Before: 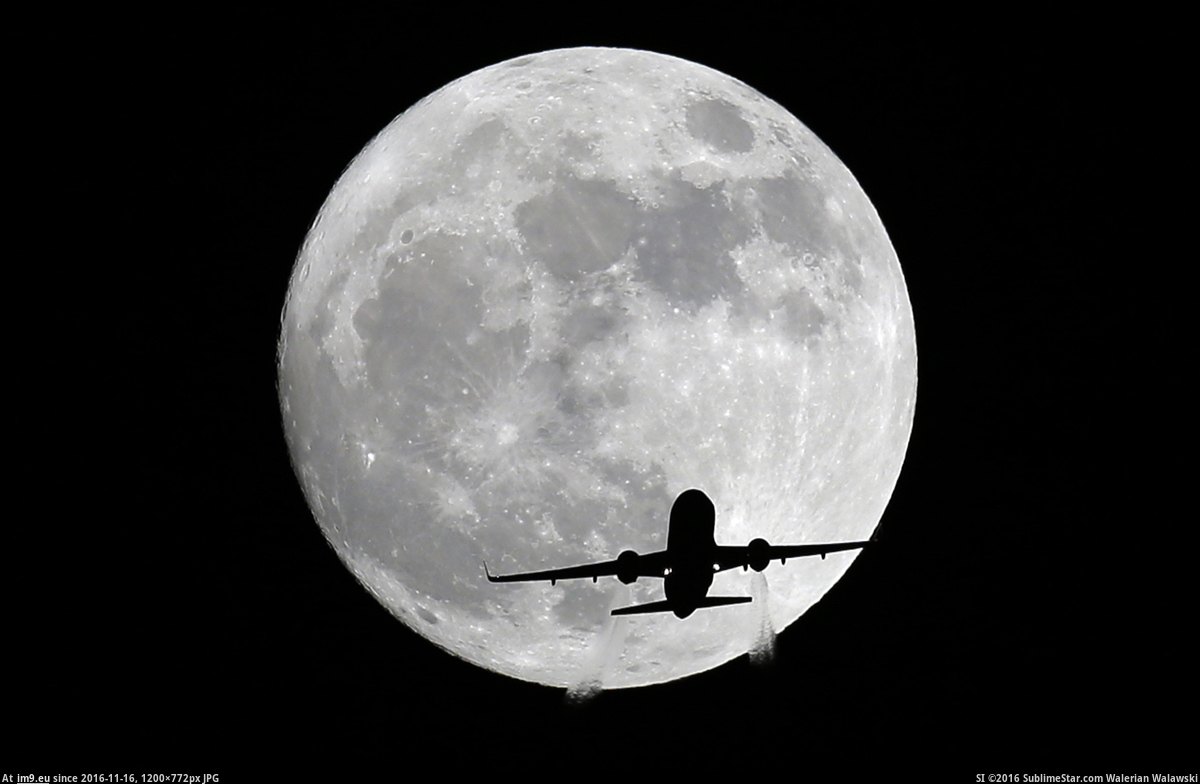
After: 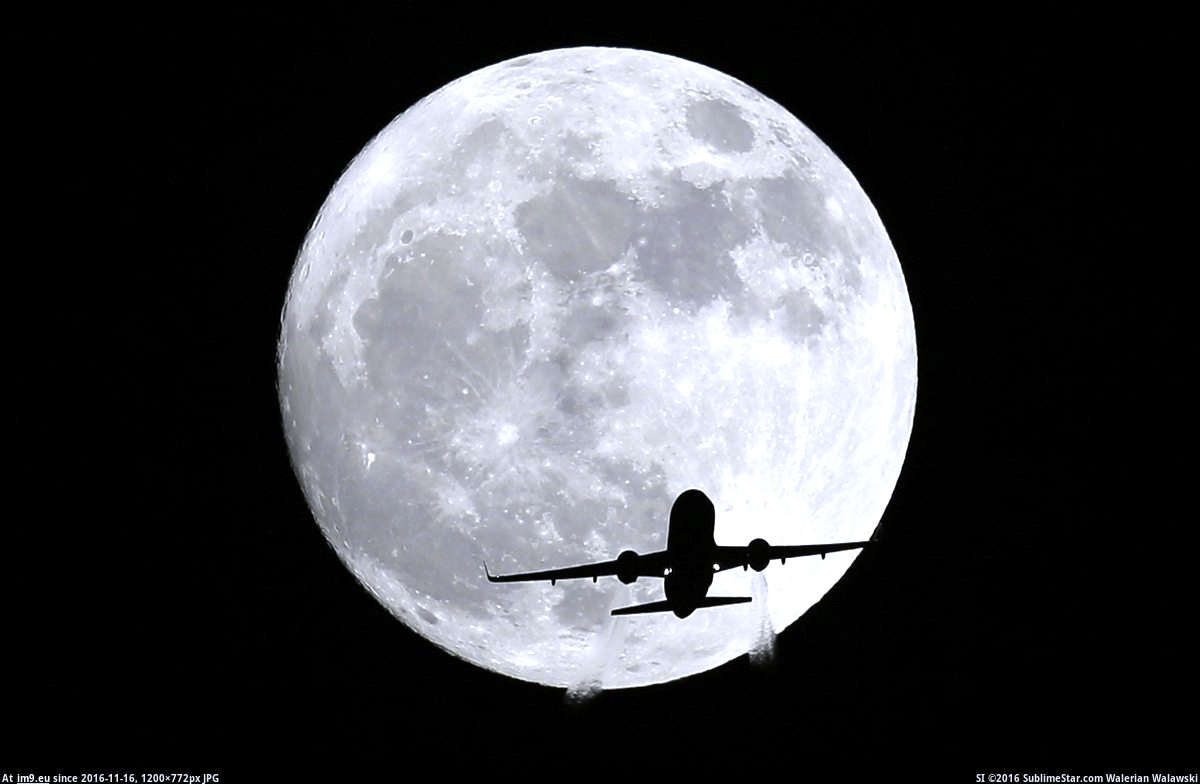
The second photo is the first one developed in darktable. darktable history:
color calibration: illuminant as shot in camera, x 0.358, y 0.373, temperature 4628.91 K
exposure: exposure 0.485 EV, compensate highlight preservation false
